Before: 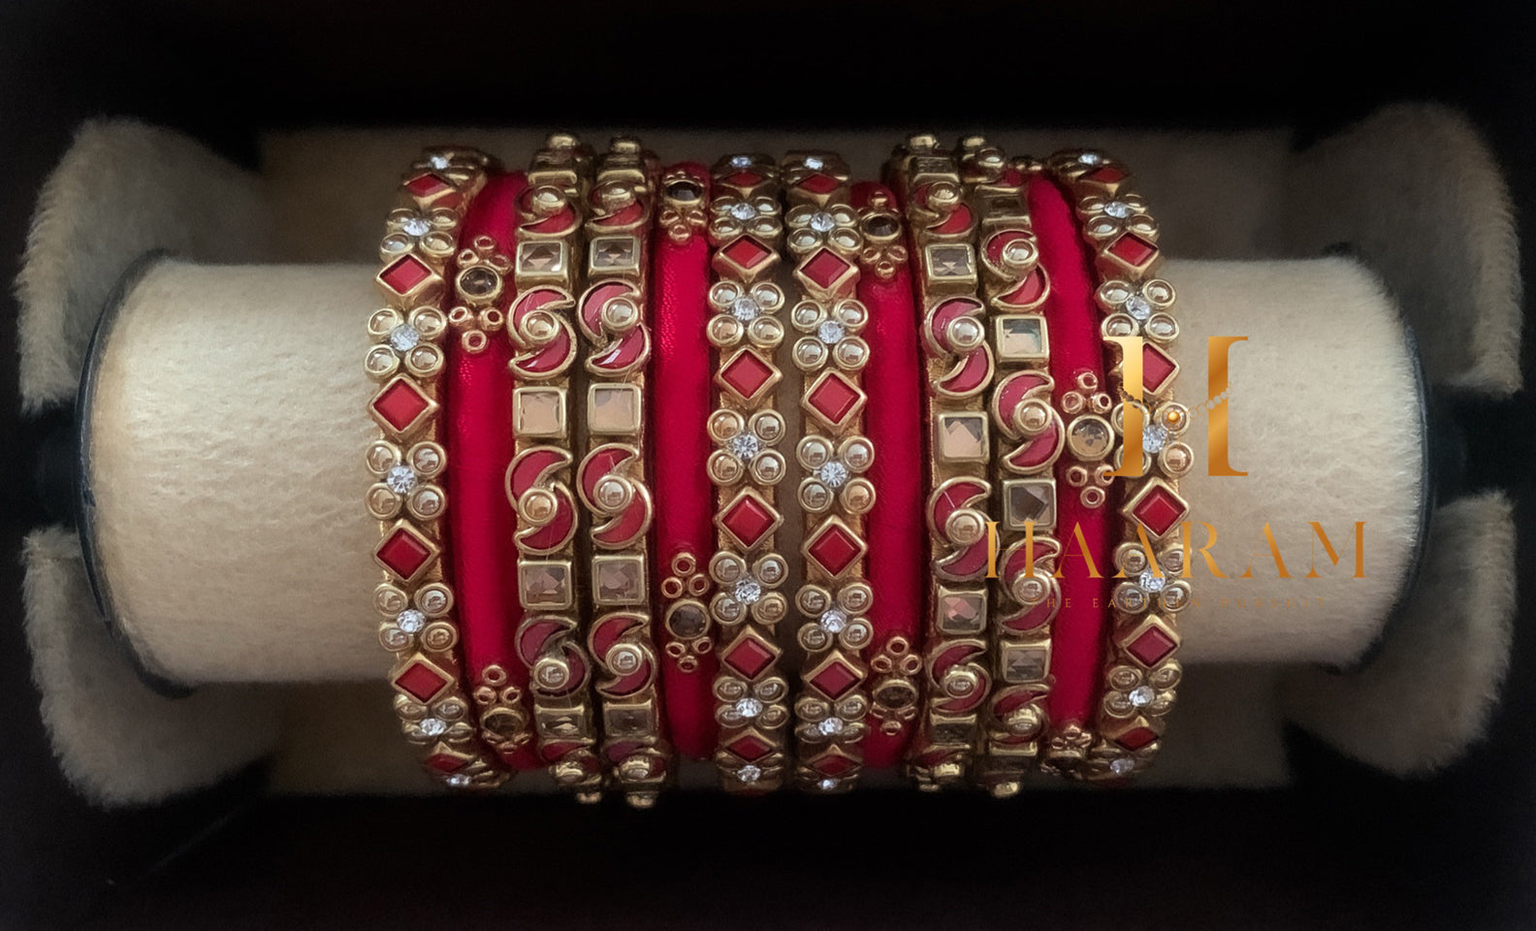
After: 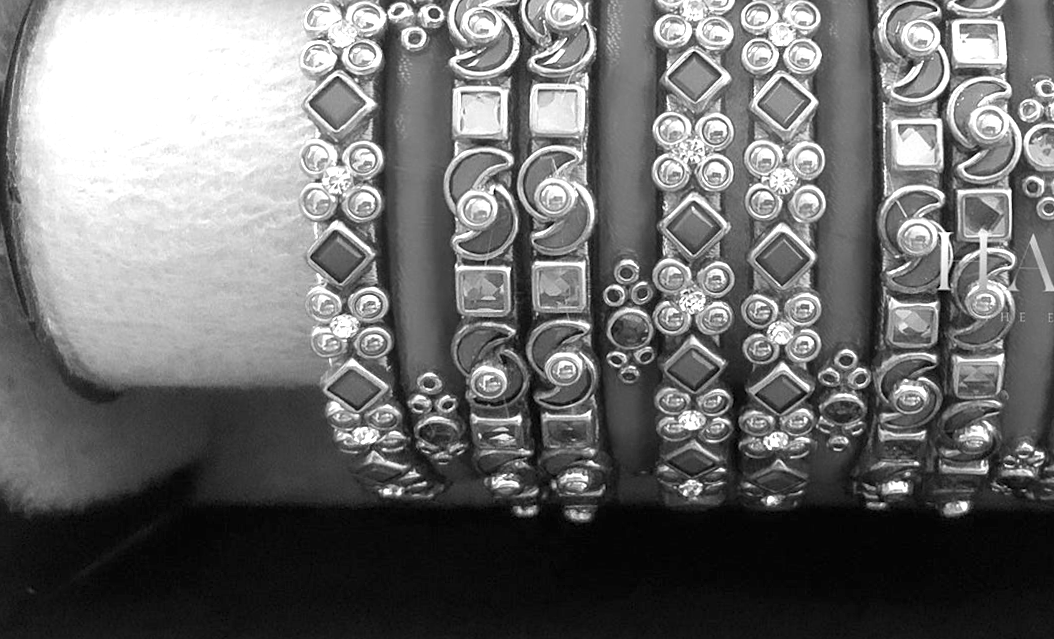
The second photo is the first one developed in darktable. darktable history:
contrast brightness saturation: saturation 0.1
white balance: red 1.009, blue 1.027
crop and rotate: angle -0.82°, left 3.85%, top 31.828%, right 27.992%
sharpen: amount 0.2
monochrome: a 16.01, b -2.65, highlights 0.52
exposure: black level correction 0, exposure 1.1 EV, compensate exposure bias true, compensate highlight preservation false
